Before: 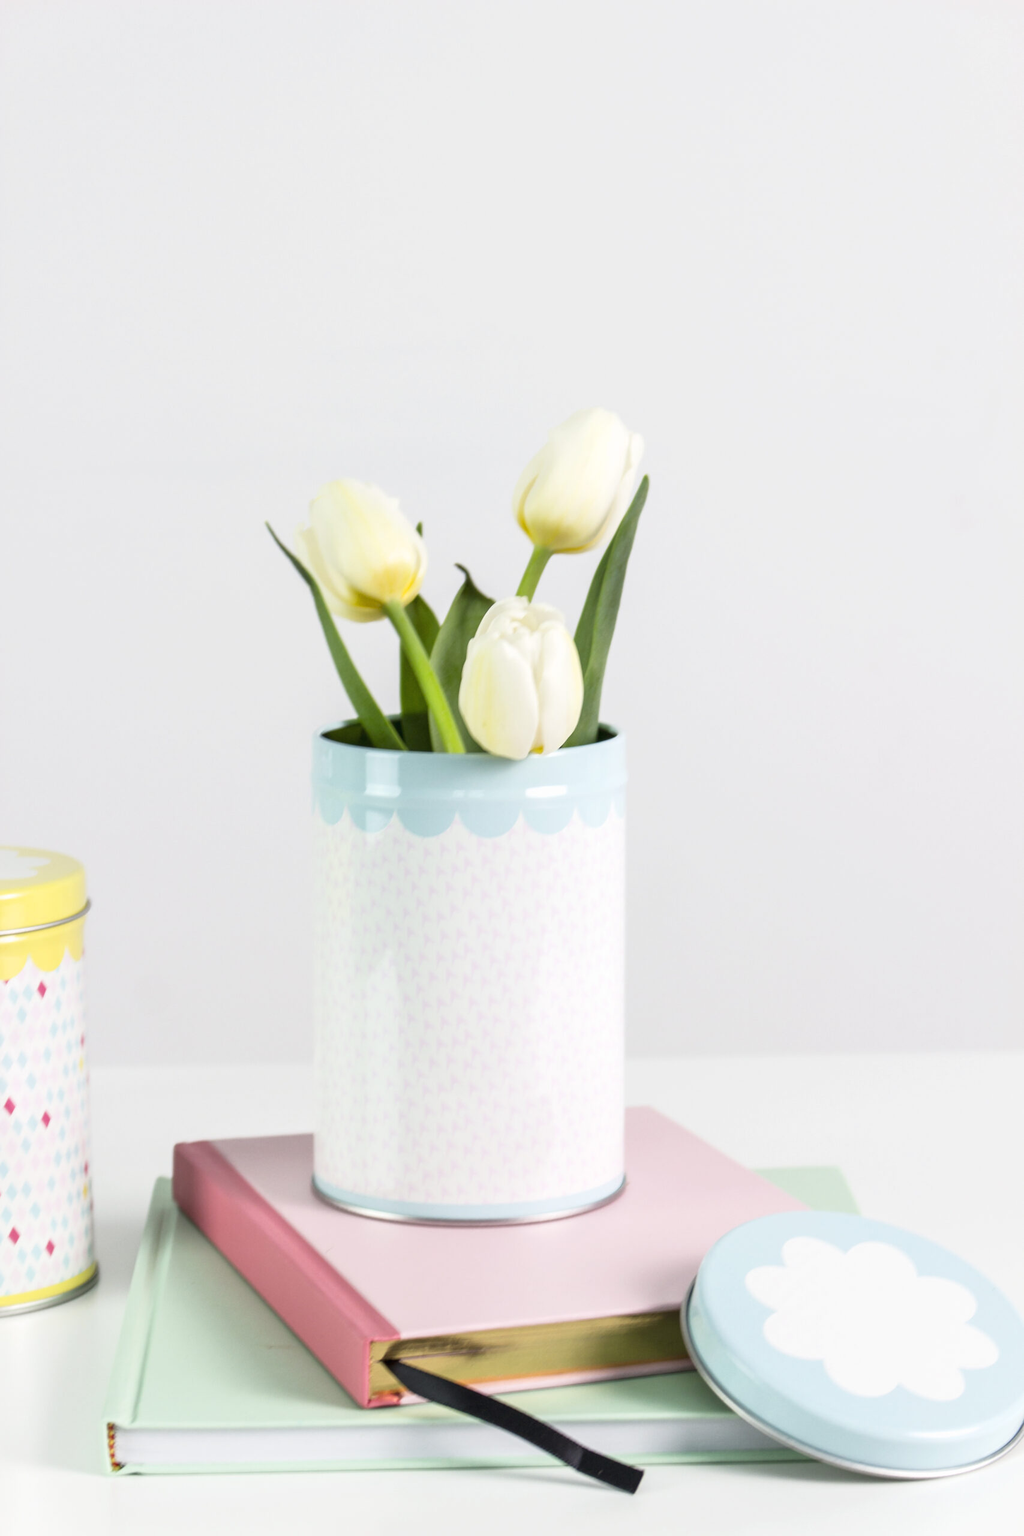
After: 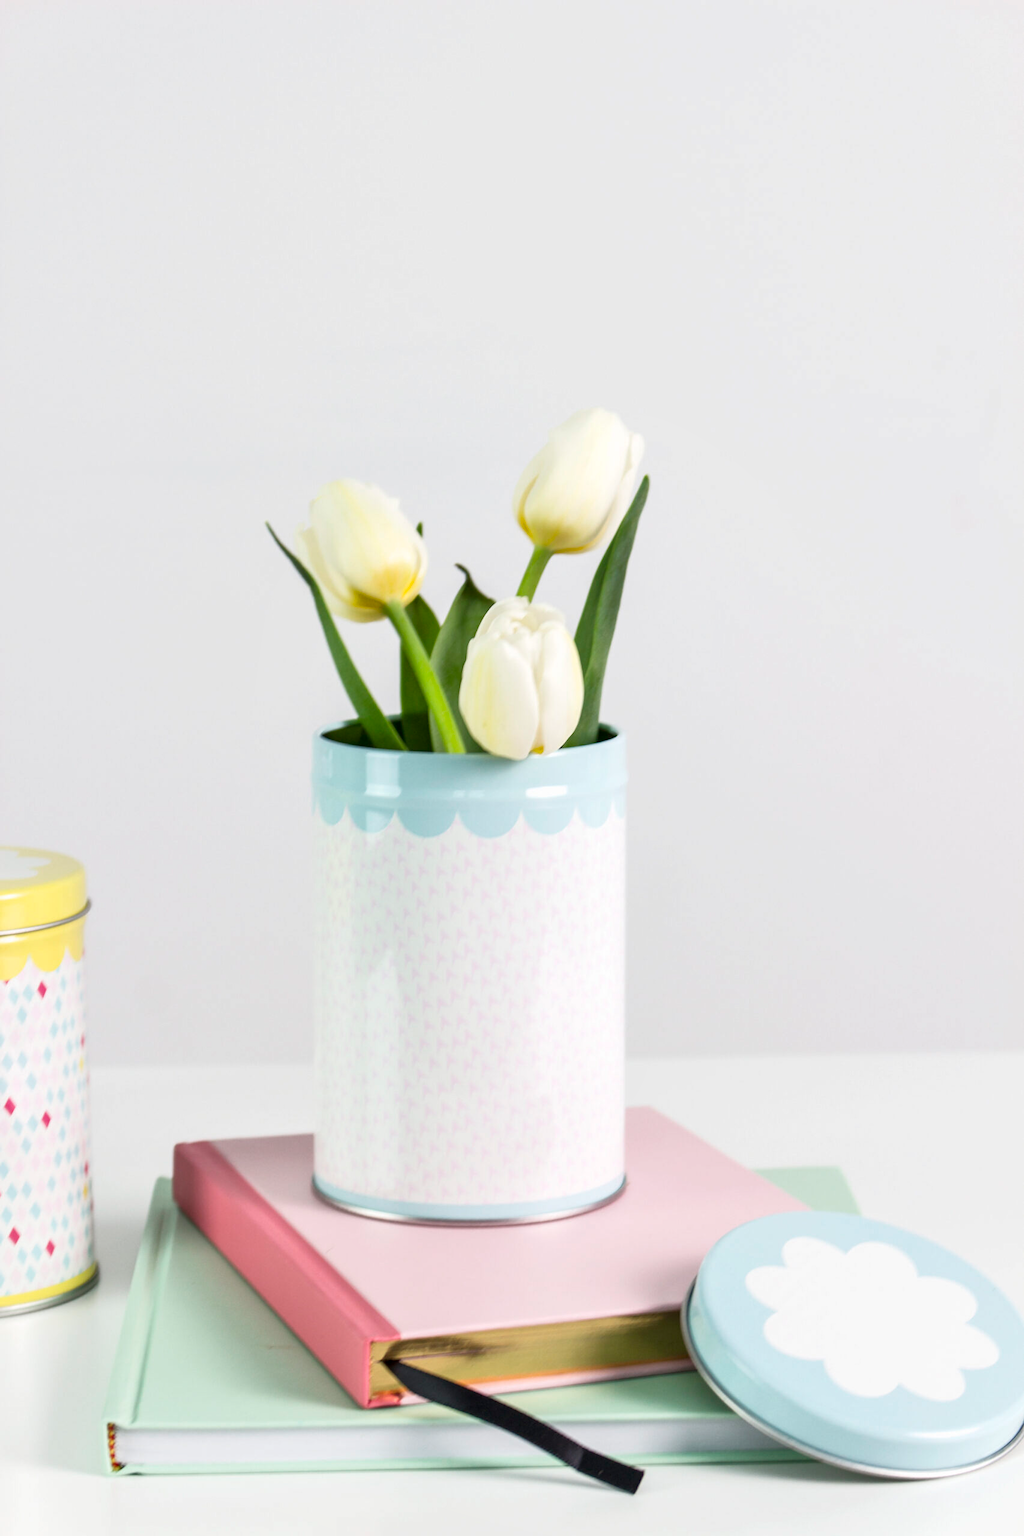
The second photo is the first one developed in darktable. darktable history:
shadows and highlights: shadows 36.47, highlights -27.71, soften with gaussian
